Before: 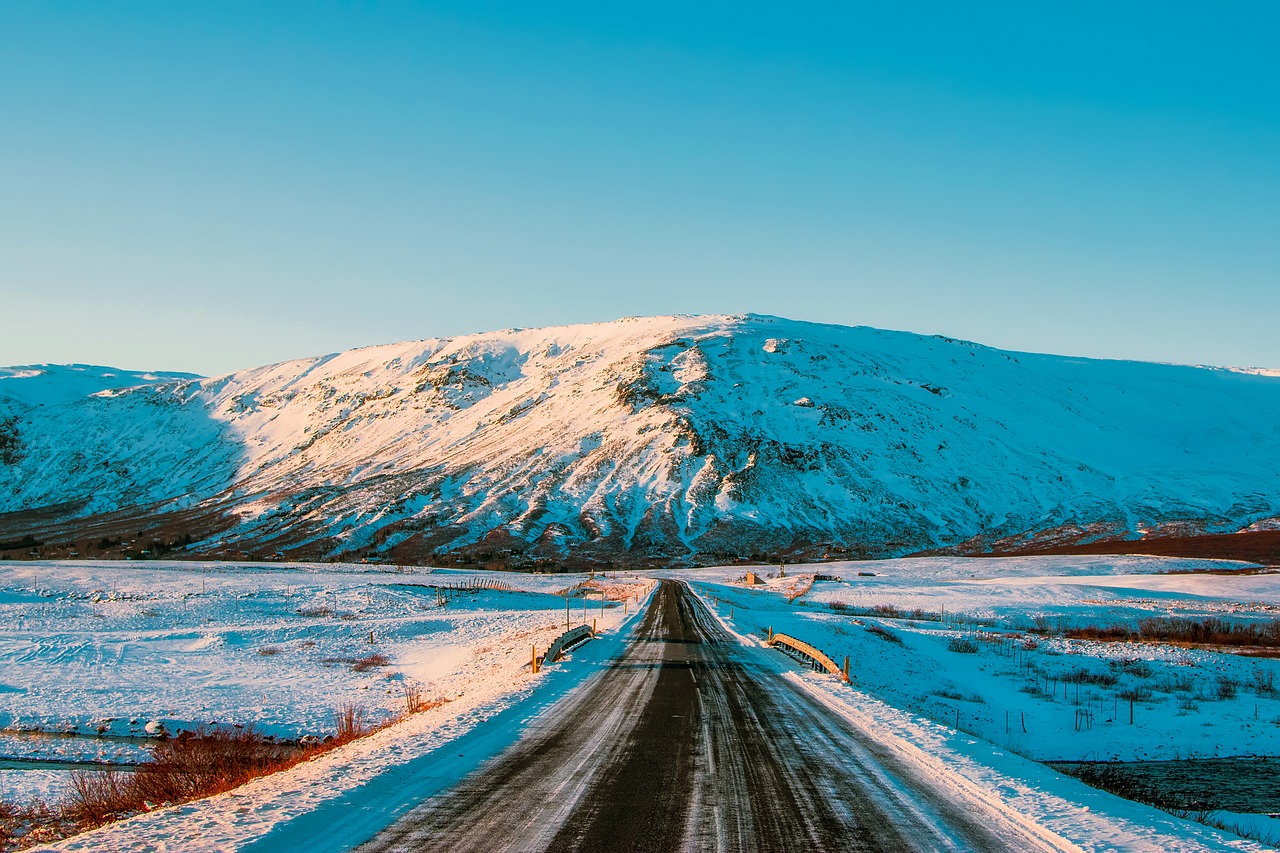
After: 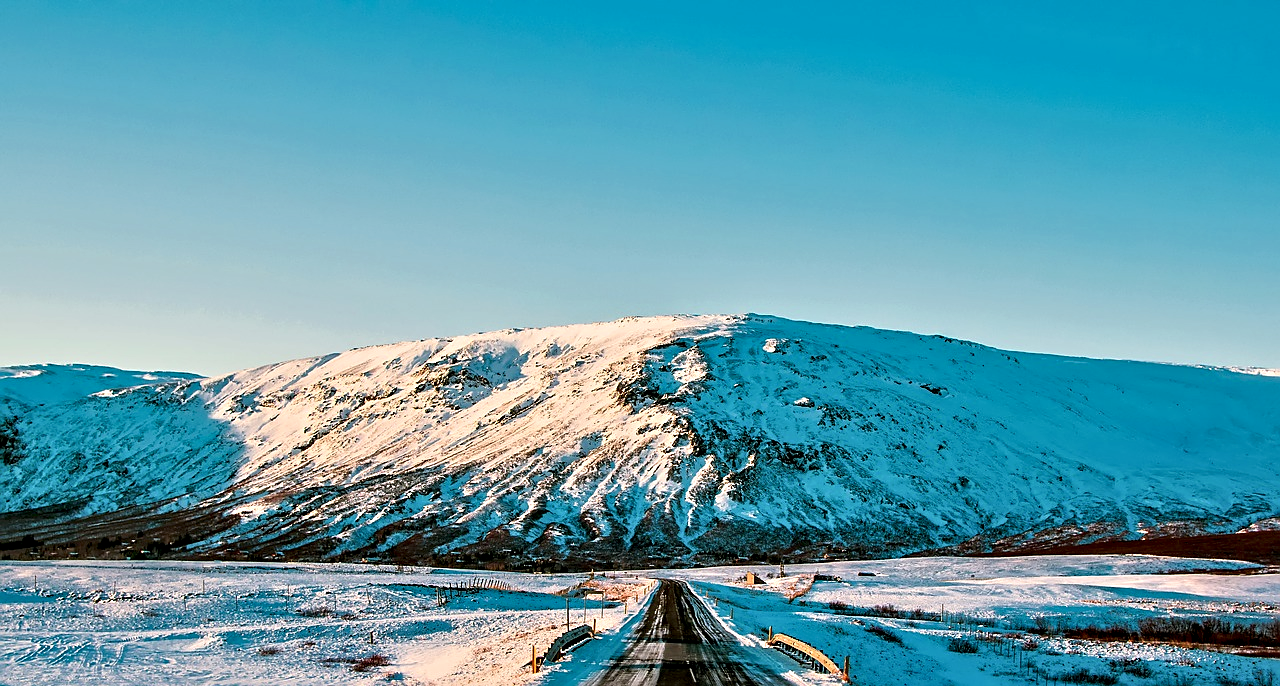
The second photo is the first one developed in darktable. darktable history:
contrast equalizer: y [[0.511, 0.558, 0.631, 0.632, 0.559, 0.512], [0.5 ×6], [0.507, 0.559, 0.627, 0.644, 0.647, 0.647], [0 ×6], [0 ×6]]
exposure: exposure -0.04 EV, compensate highlight preservation false
sharpen: on, module defaults
crop: bottom 19.54%
